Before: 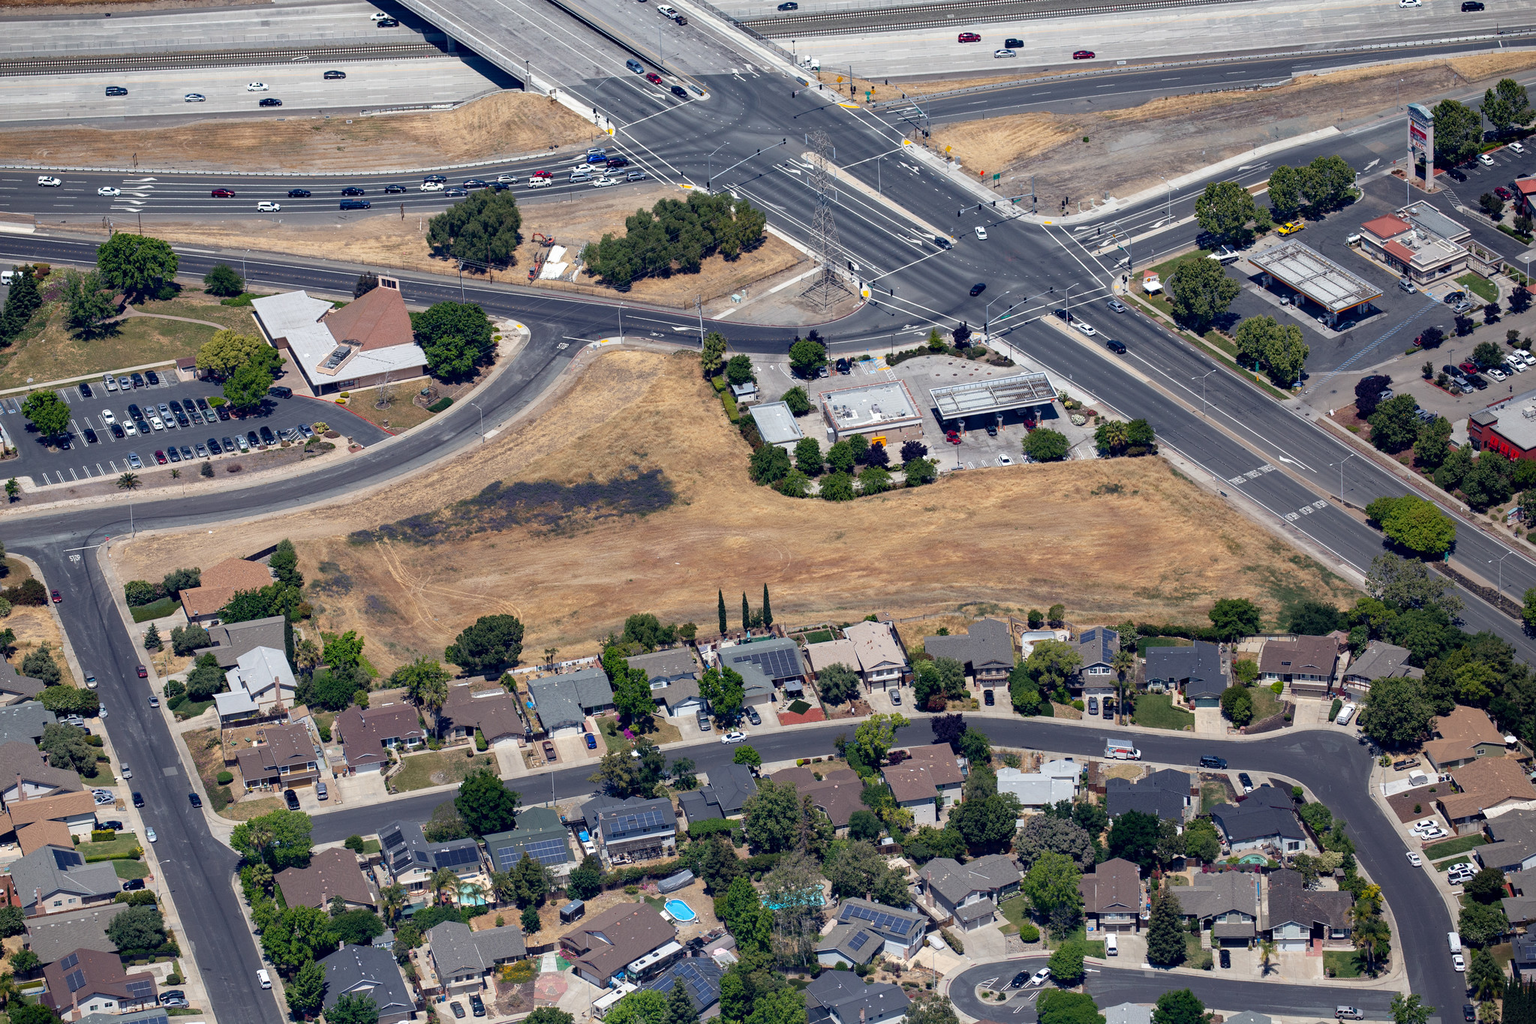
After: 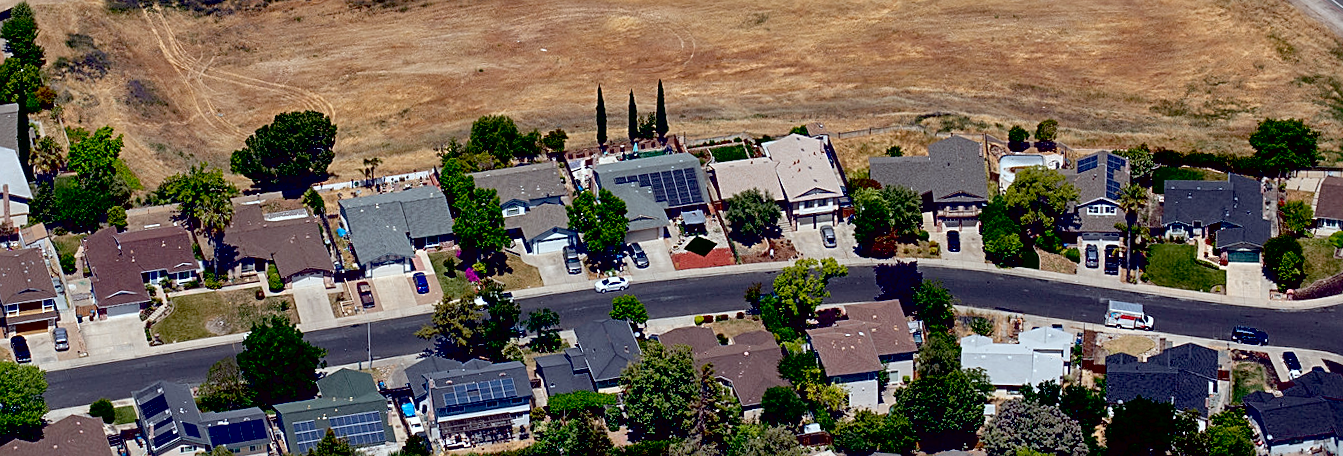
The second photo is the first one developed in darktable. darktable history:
exposure: black level correction 0.047, exposure 0.013 EV, compensate highlight preservation false
color correction: highlights a* -3.28, highlights b* -6.24, shadows a* 3.1, shadows b* 5.19
rotate and perspective: rotation 1.72°, automatic cropping off
shadows and highlights: radius 108.52, shadows 44.07, highlights -67.8, low approximation 0.01, soften with gaussian
crop: left 18.091%, top 51.13%, right 17.525%, bottom 16.85%
sharpen: on, module defaults
white balance: red 1.009, blue 0.985
